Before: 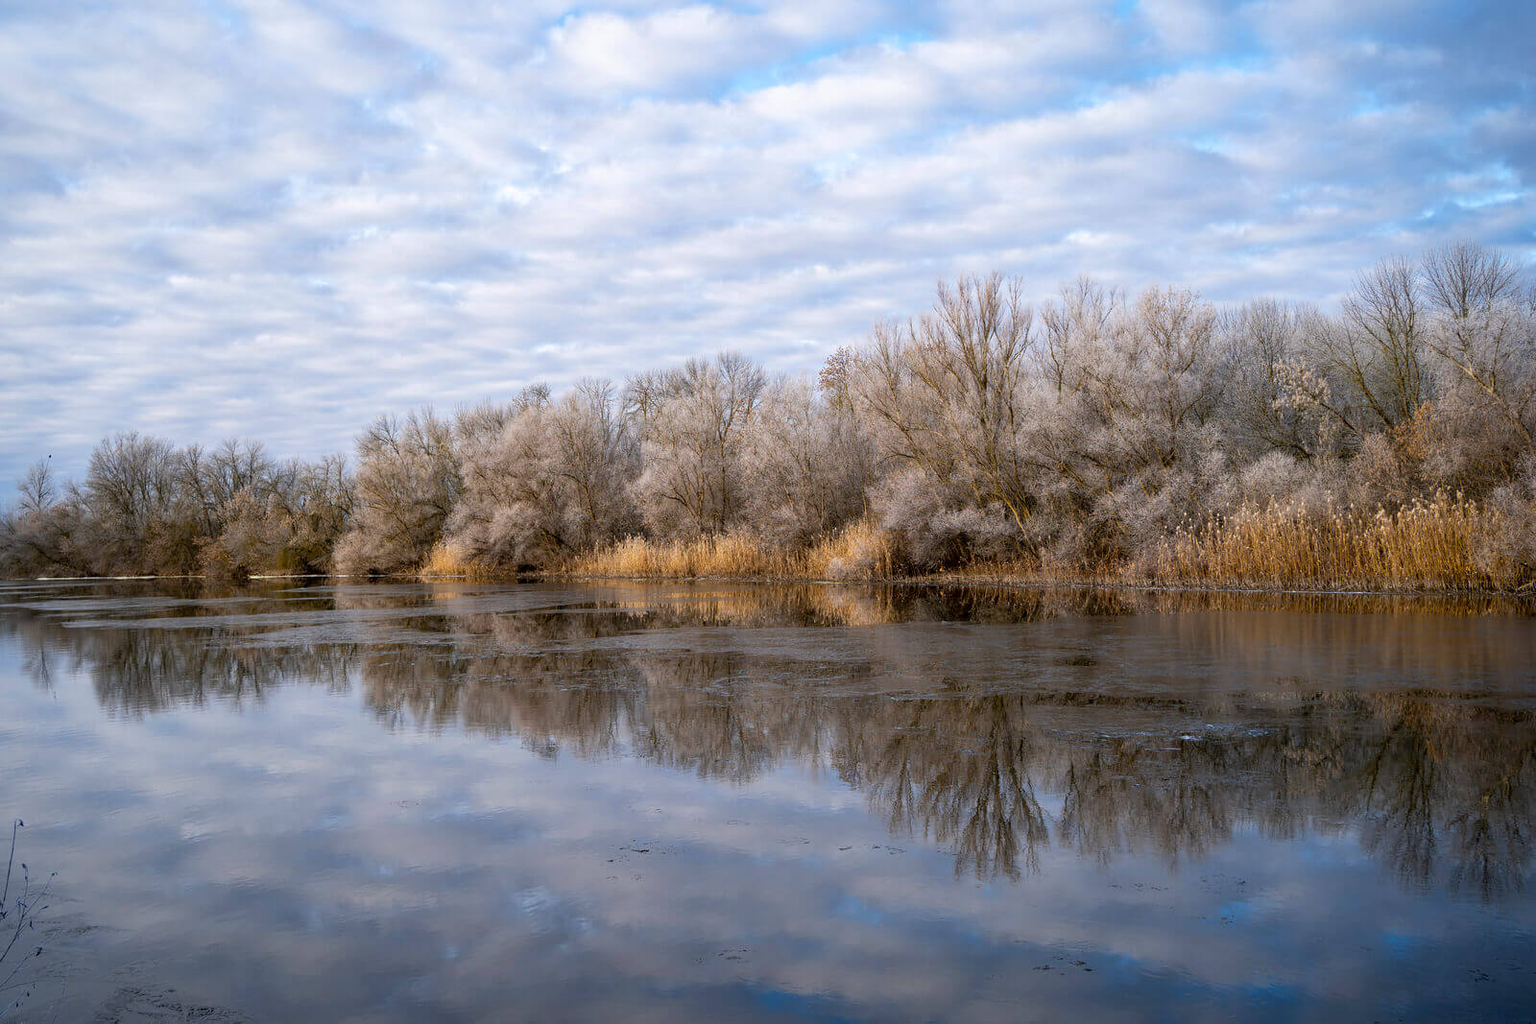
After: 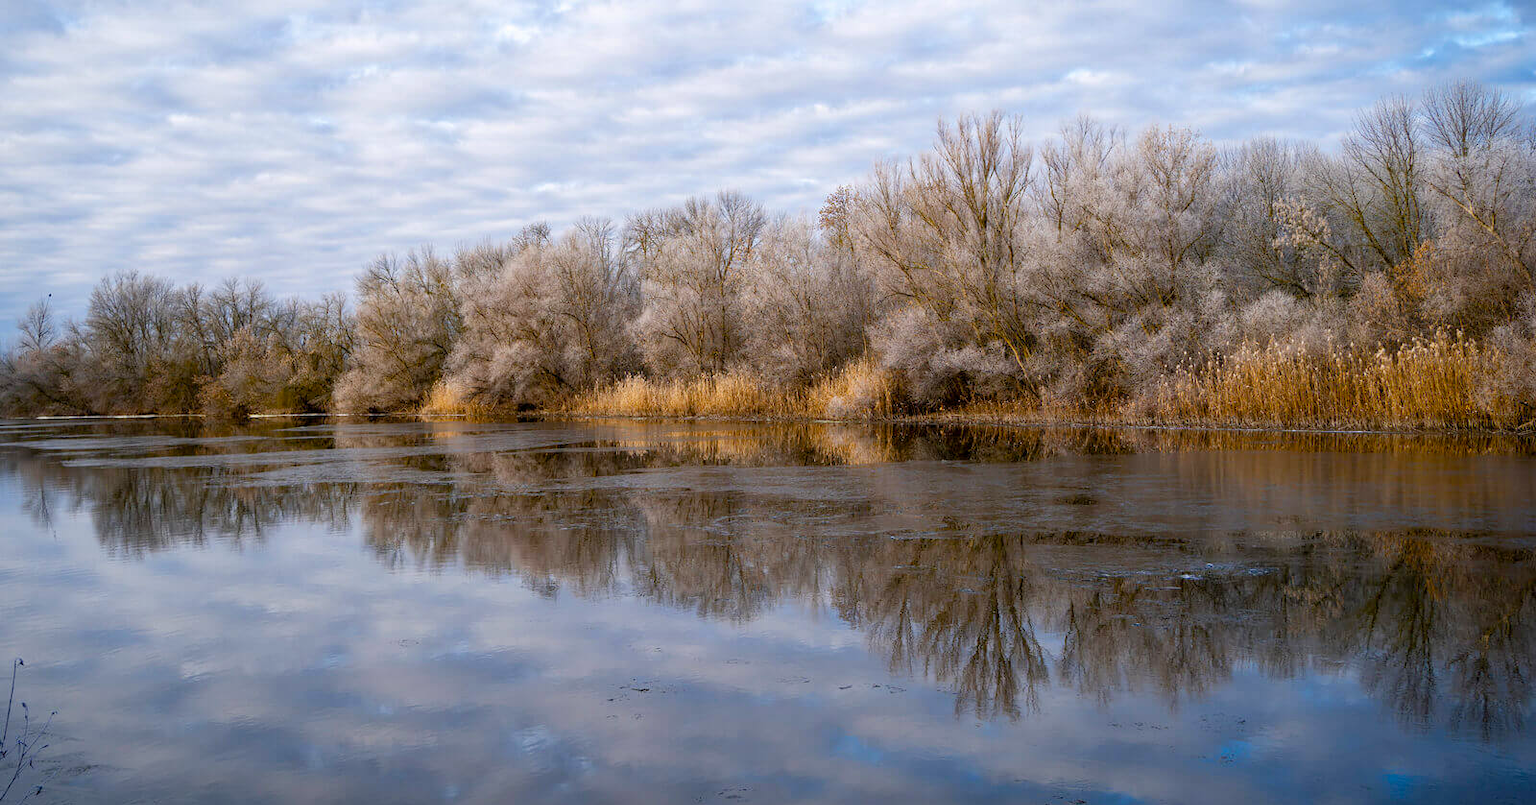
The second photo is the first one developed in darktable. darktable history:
crop and rotate: top 15.774%, bottom 5.506%
color balance rgb: perceptual saturation grading › global saturation 20%, perceptual saturation grading › highlights -25%, perceptual saturation grading › shadows 25%
